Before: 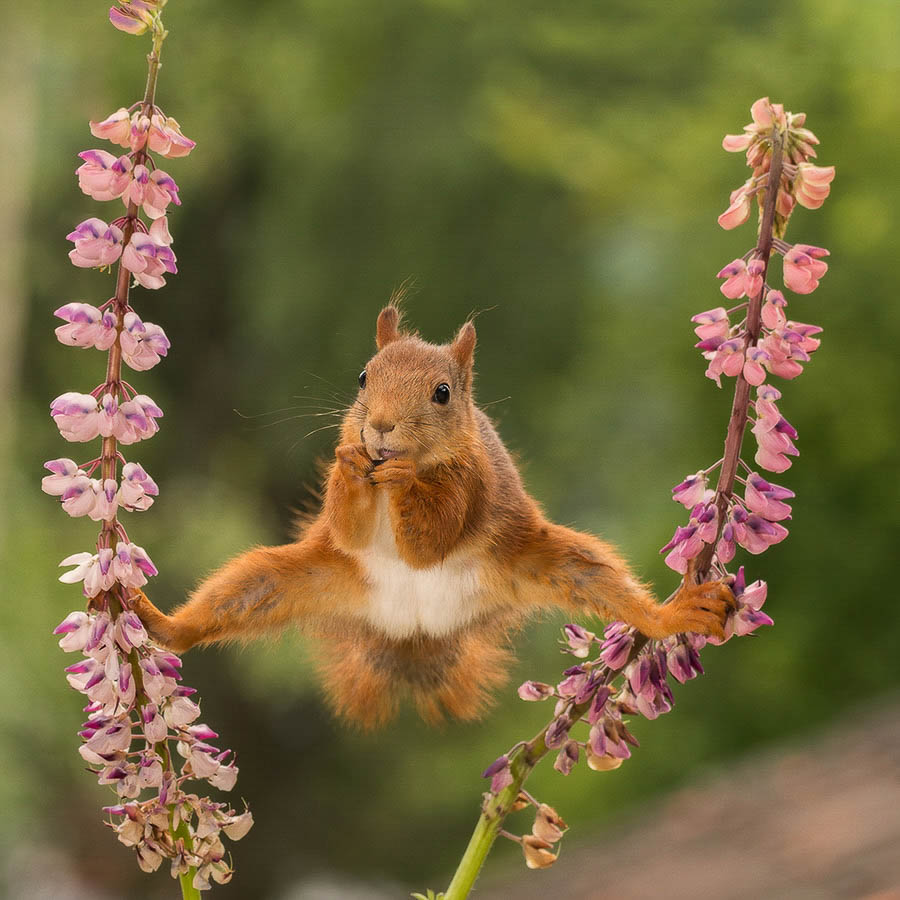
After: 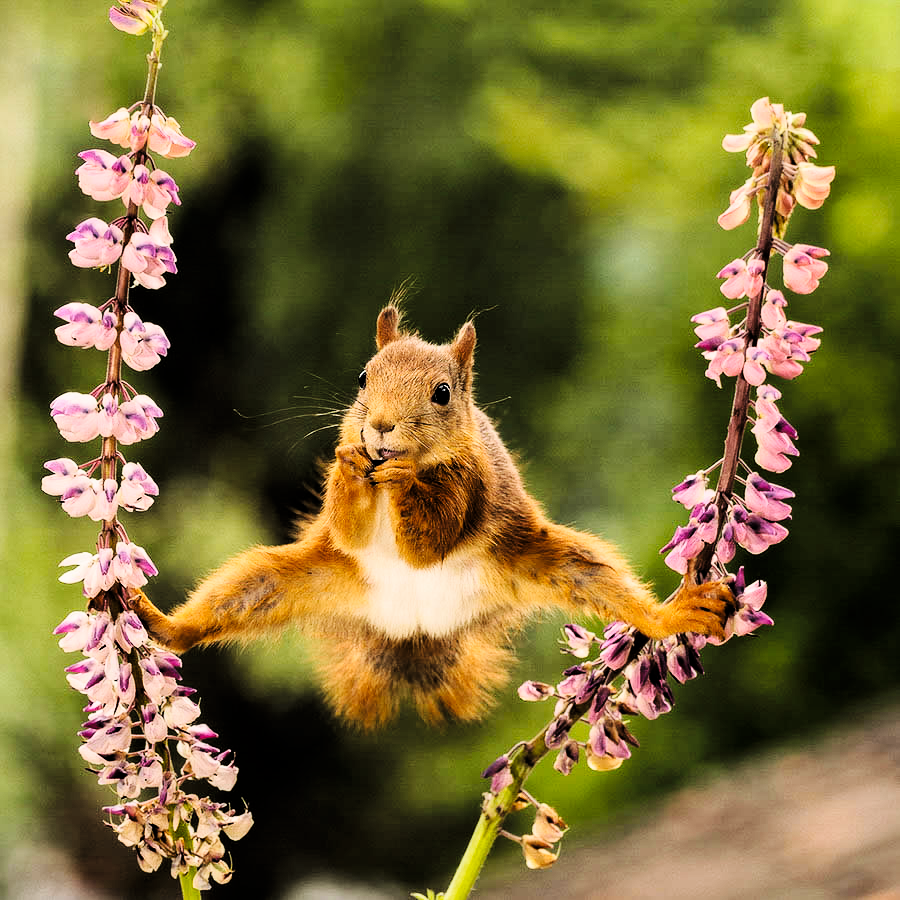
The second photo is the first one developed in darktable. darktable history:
tone curve: curves: ch0 [(0, 0) (0.078, 0) (0.241, 0.056) (0.59, 0.574) (0.802, 0.868) (1, 1)], color space Lab, linked channels, preserve colors none
base curve: curves: ch0 [(0, 0) (0.036, 0.025) (0.121, 0.166) (0.206, 0.329) (0.605, 0.79) (1, 1)], preserve colors none
